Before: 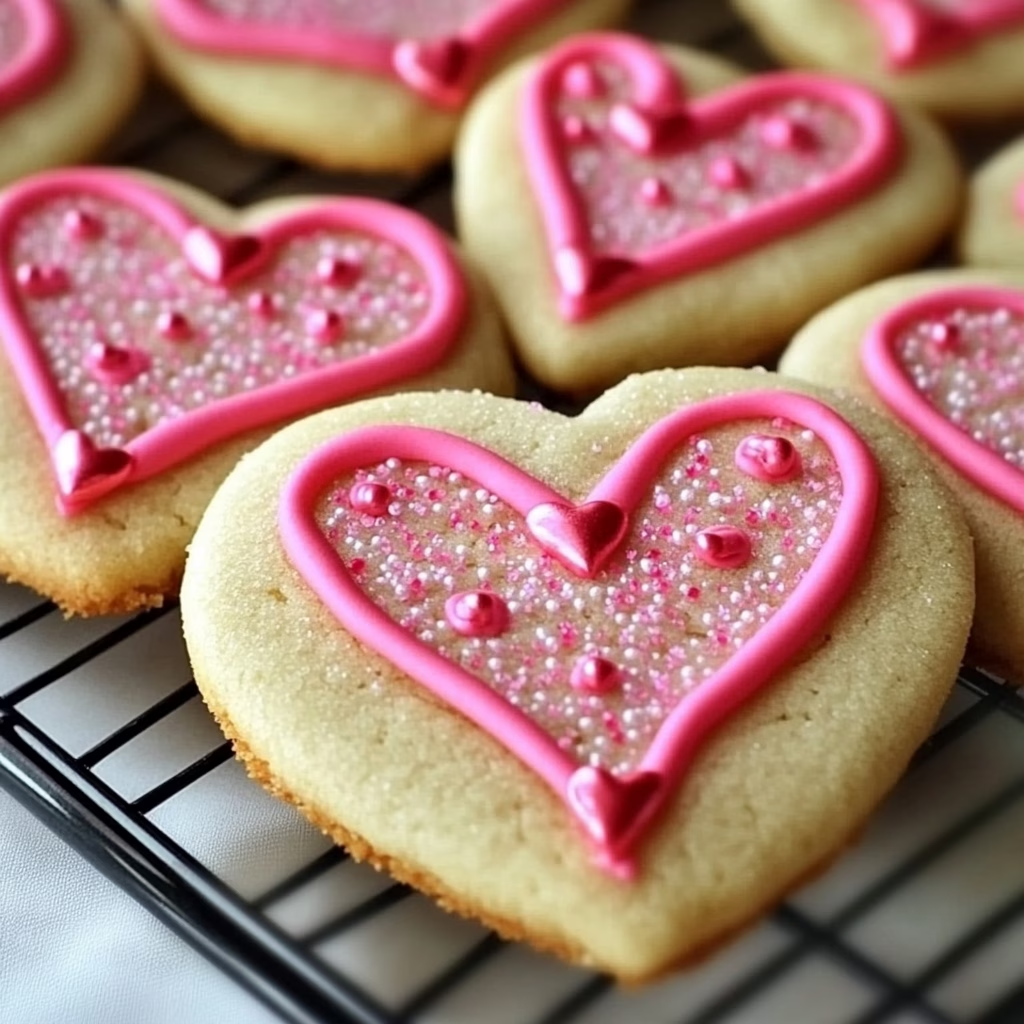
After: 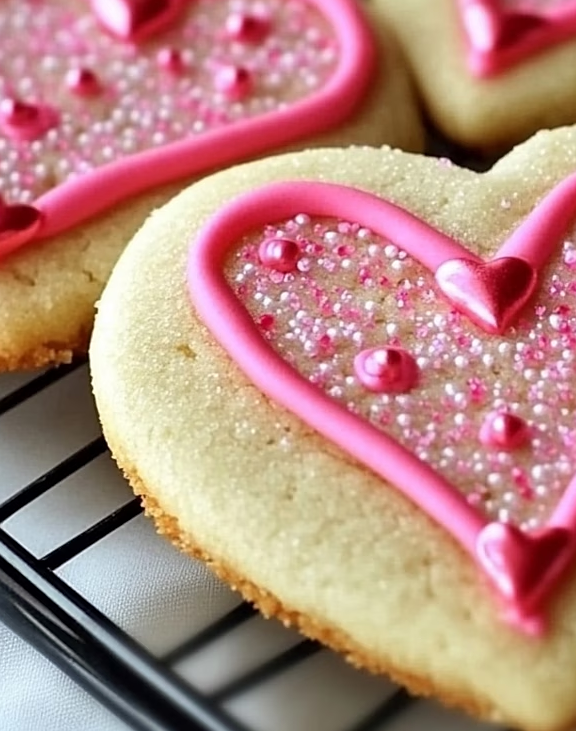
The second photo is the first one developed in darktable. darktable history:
crop: left 8.966%, top 23.852%, right 34.699%, bottom 4.703%
sharpen: radius 1
